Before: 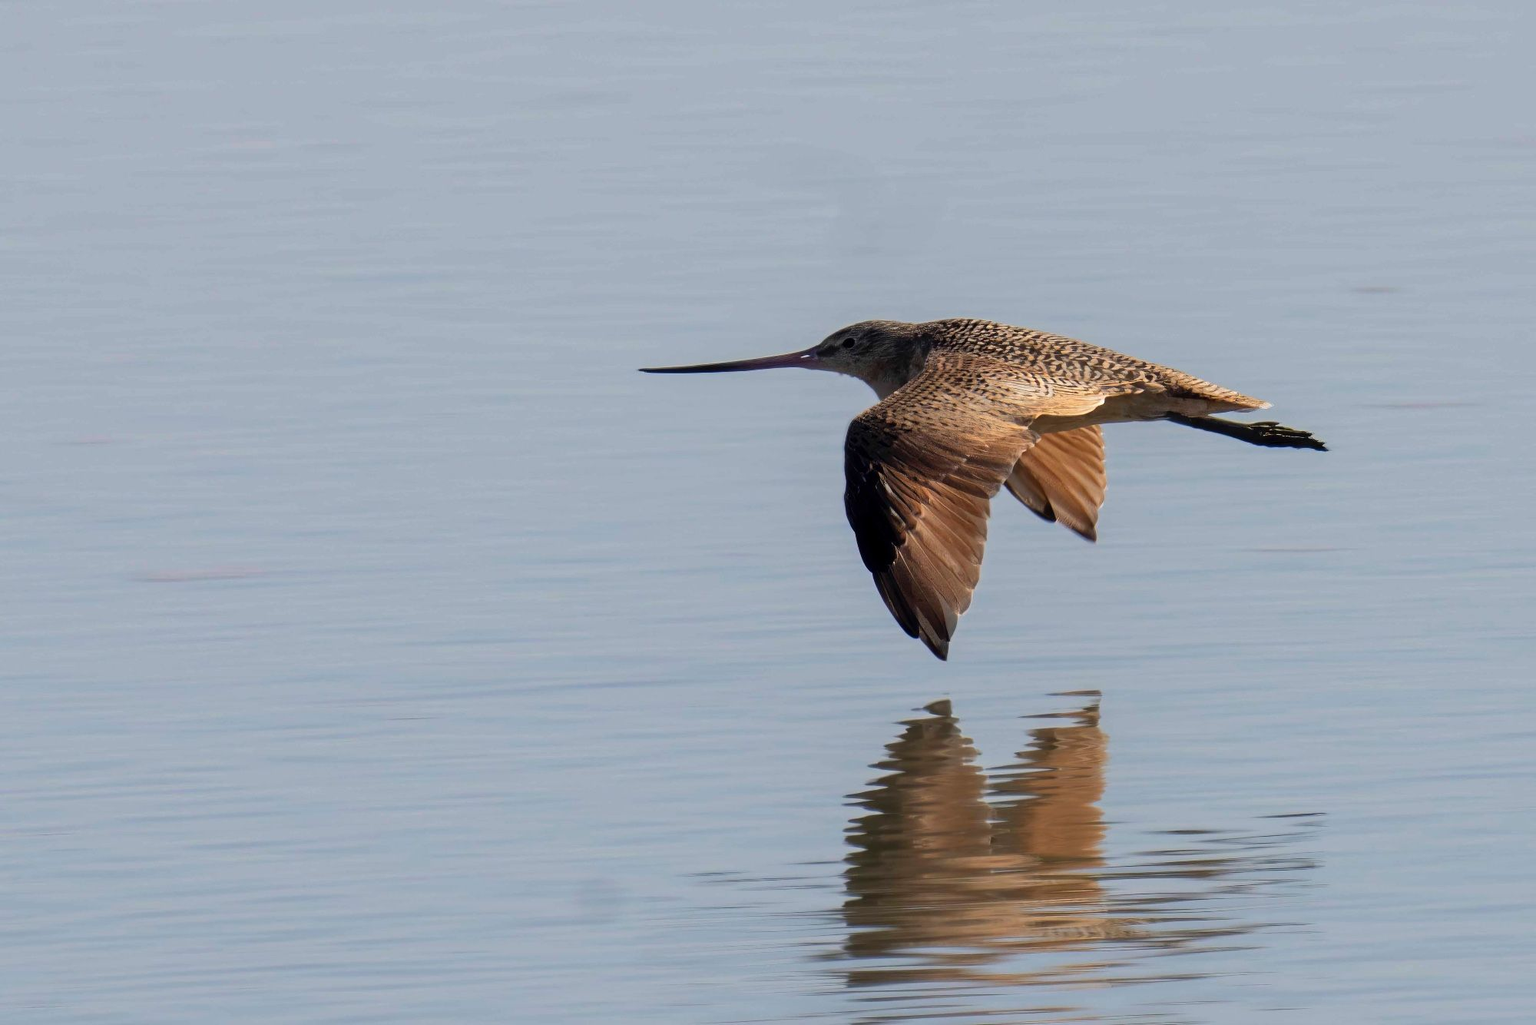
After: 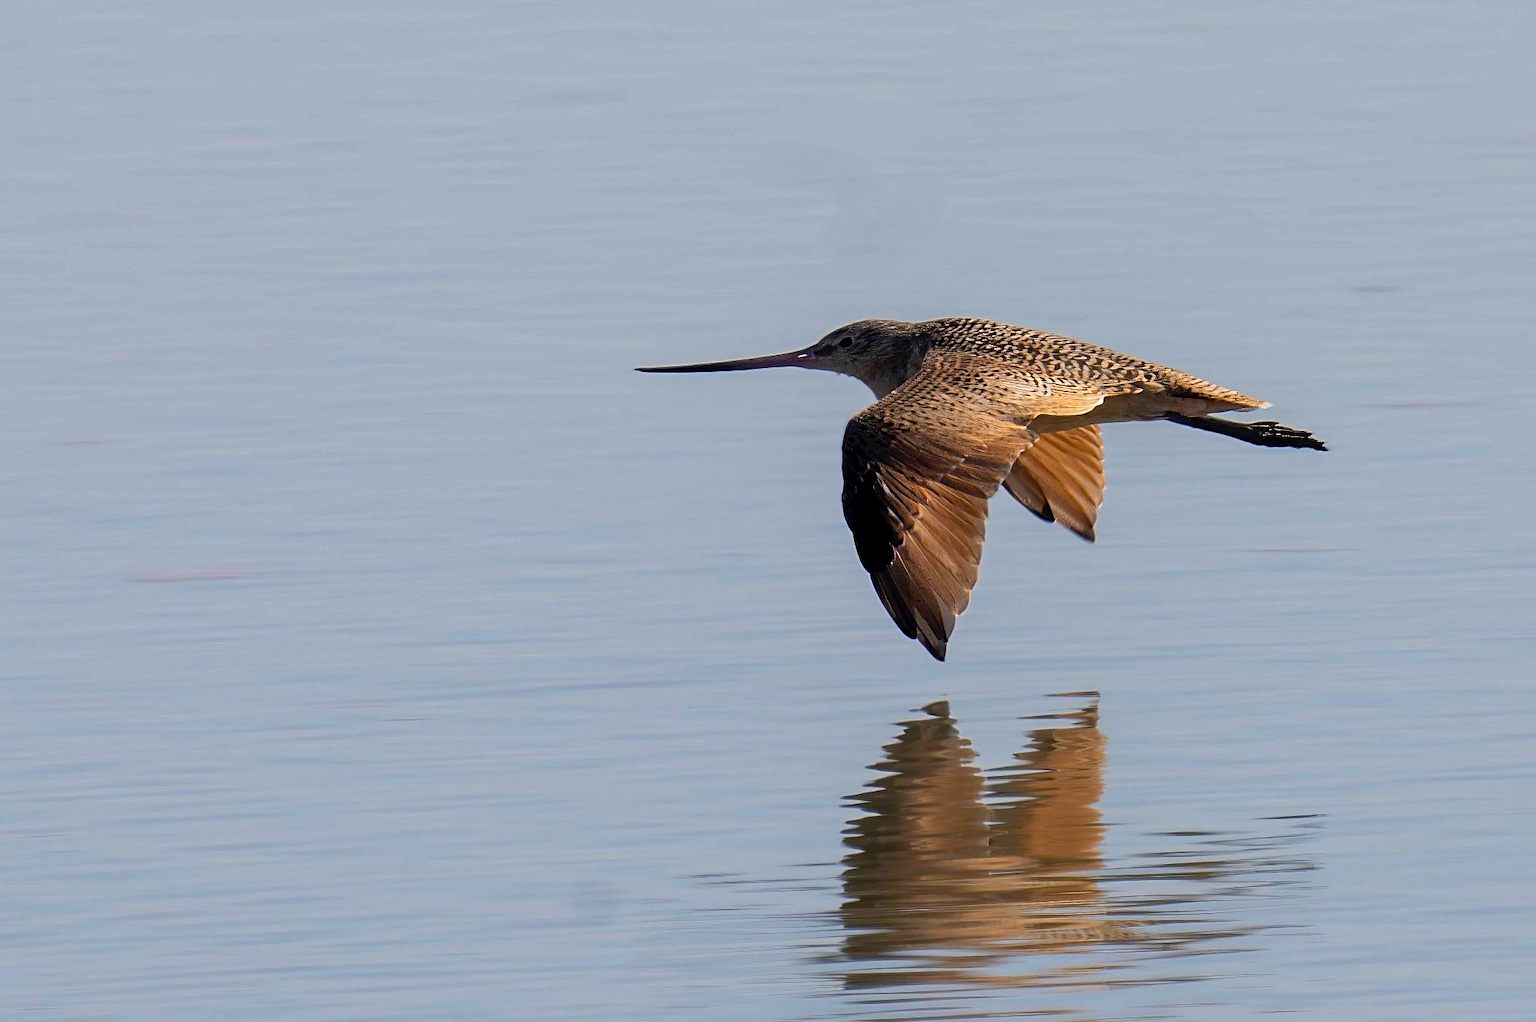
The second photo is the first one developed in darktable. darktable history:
color balance rgb: highlights gain › chroma 0.153%, highlights gain › hue 331.52°, perceptual saturation grading › global saturation 19.451%
crop and rotate: left 0.467%, top 0.293%, bottom 0.349%
contrast equalizer: octaves 7, y [[0.518, 0.517, 0.501, 0.5, 0.5, 0.5], [0.5 ×6], [0.5 ×6], [0 ×6], [0 ×6]], mix 0.309
sharpen: on, module defaults
